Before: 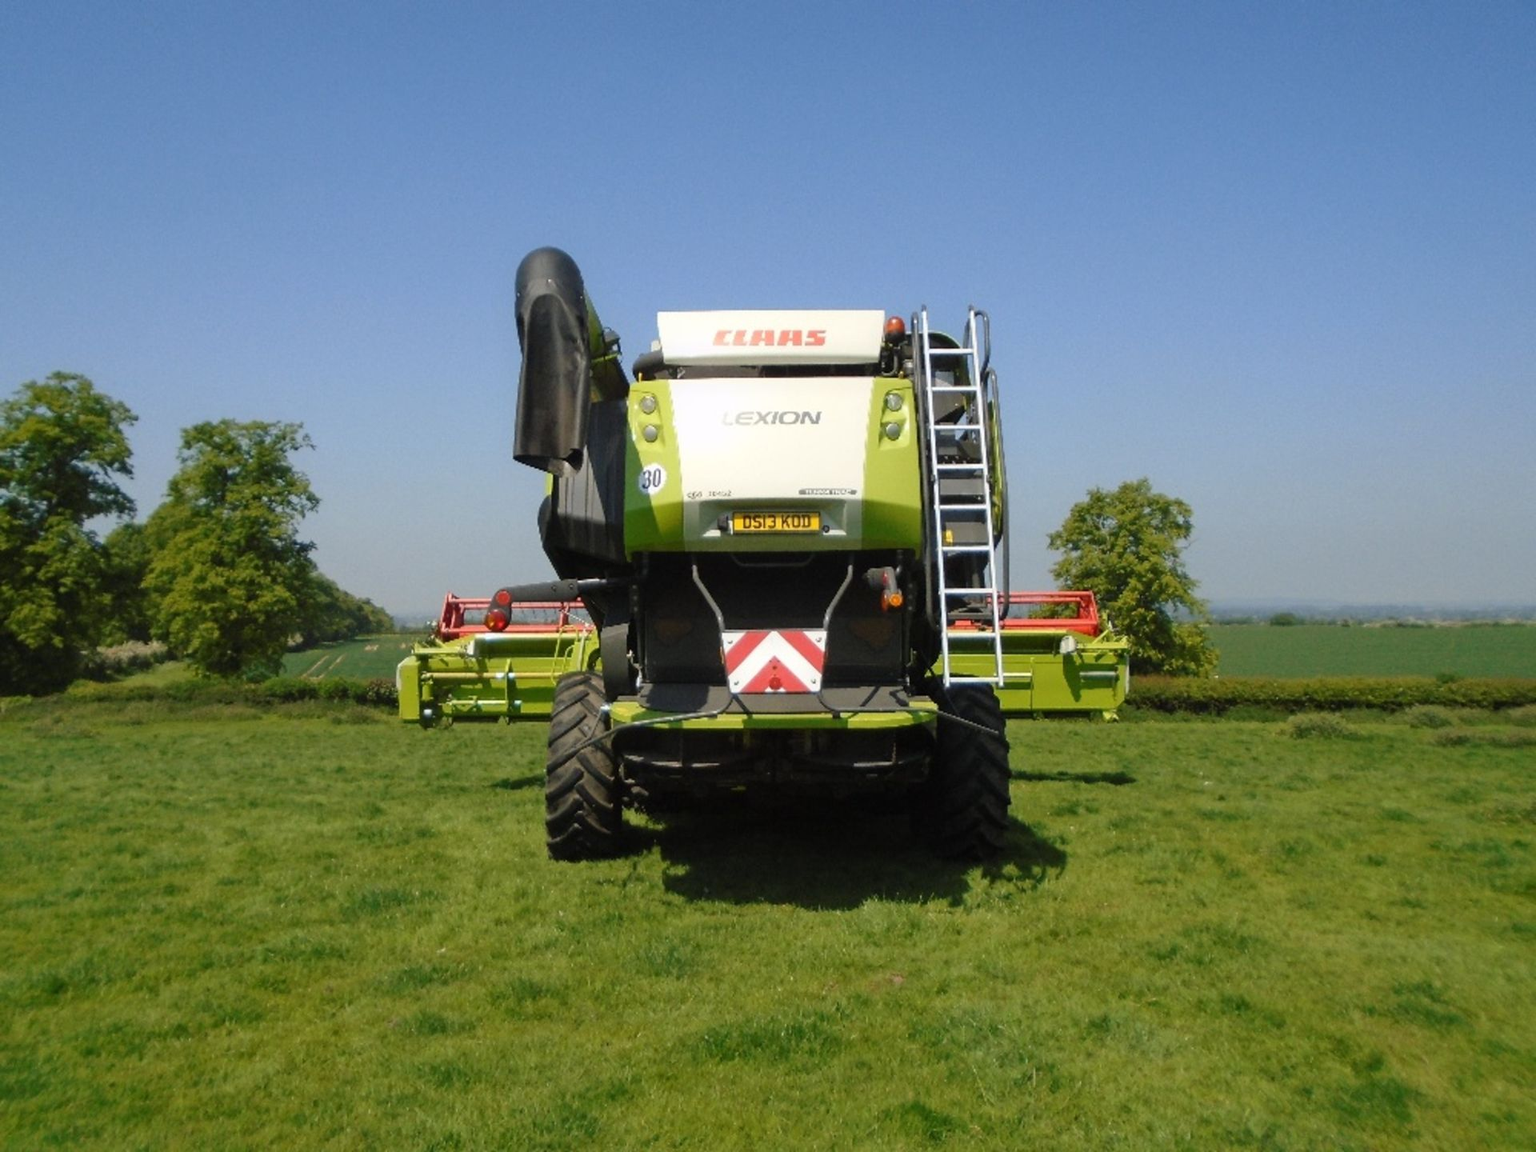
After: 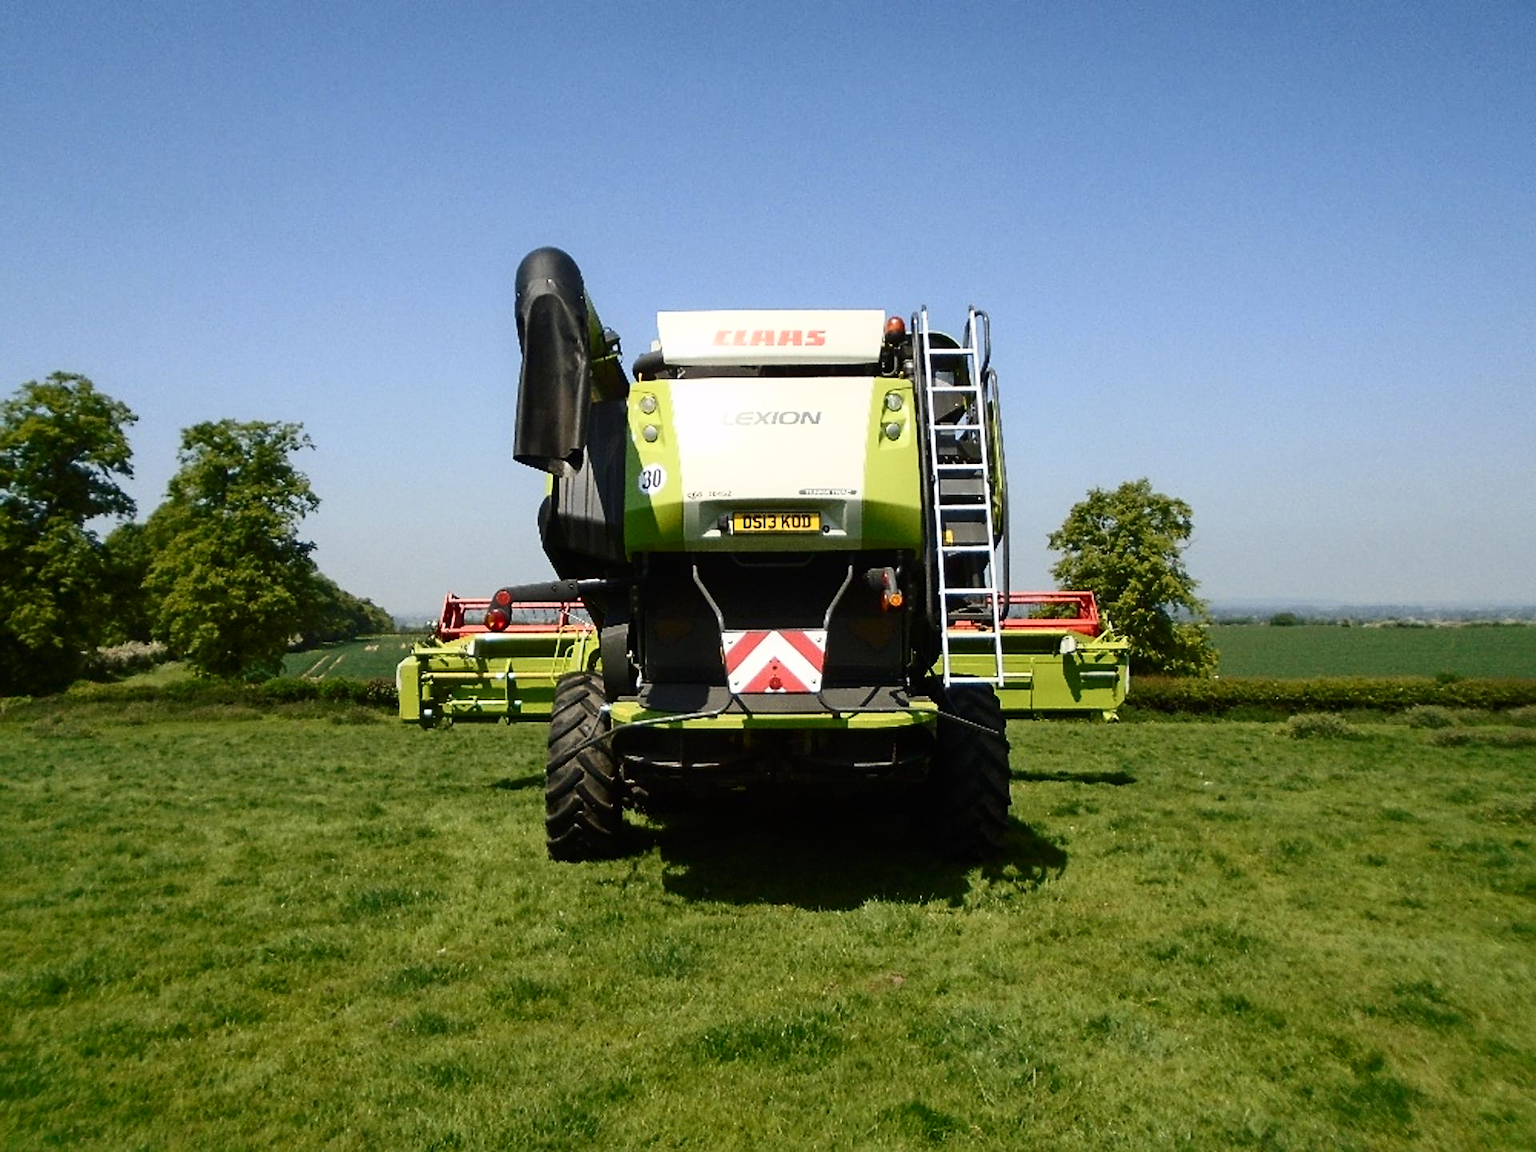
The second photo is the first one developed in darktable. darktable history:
sharpen: amount 0.489
contrast brightness saturation: contrast 0.281
